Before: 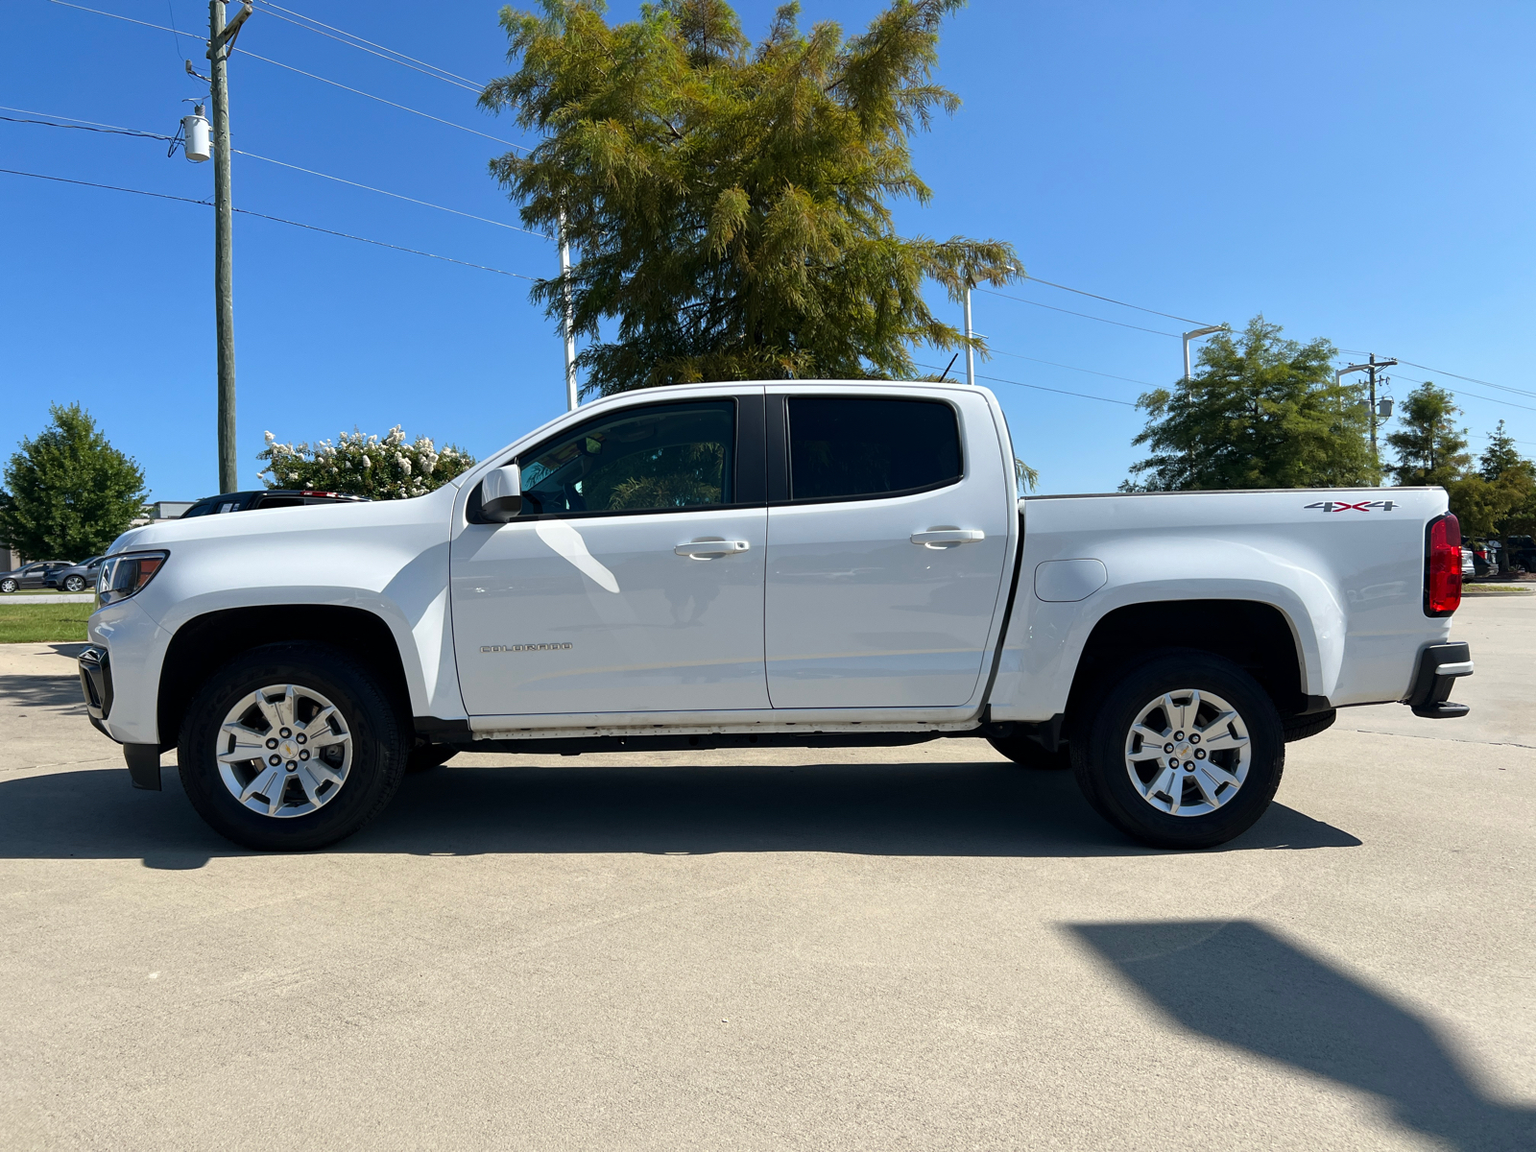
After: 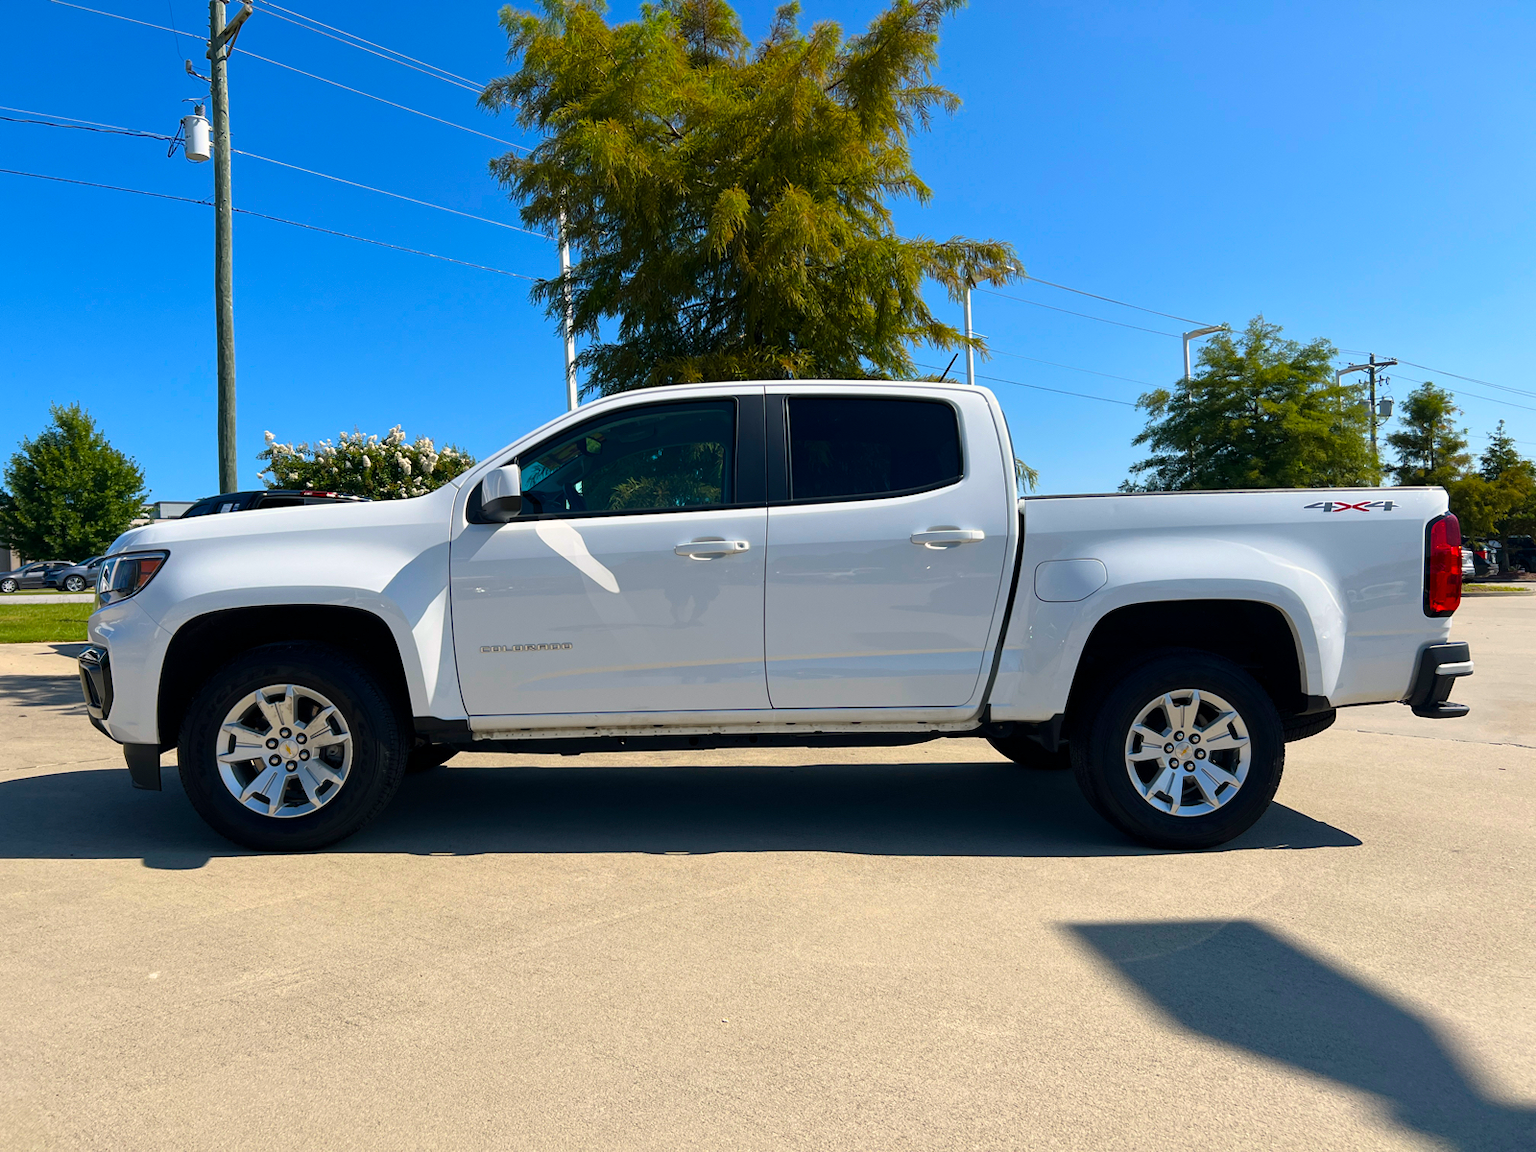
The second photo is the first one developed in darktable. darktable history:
color balance rgb: highlights gain › chroma 1.353%, highlights gain › hue 56.03°, perceptual saturation grading › global saturation 25.373%, global vibrance 28.139%
